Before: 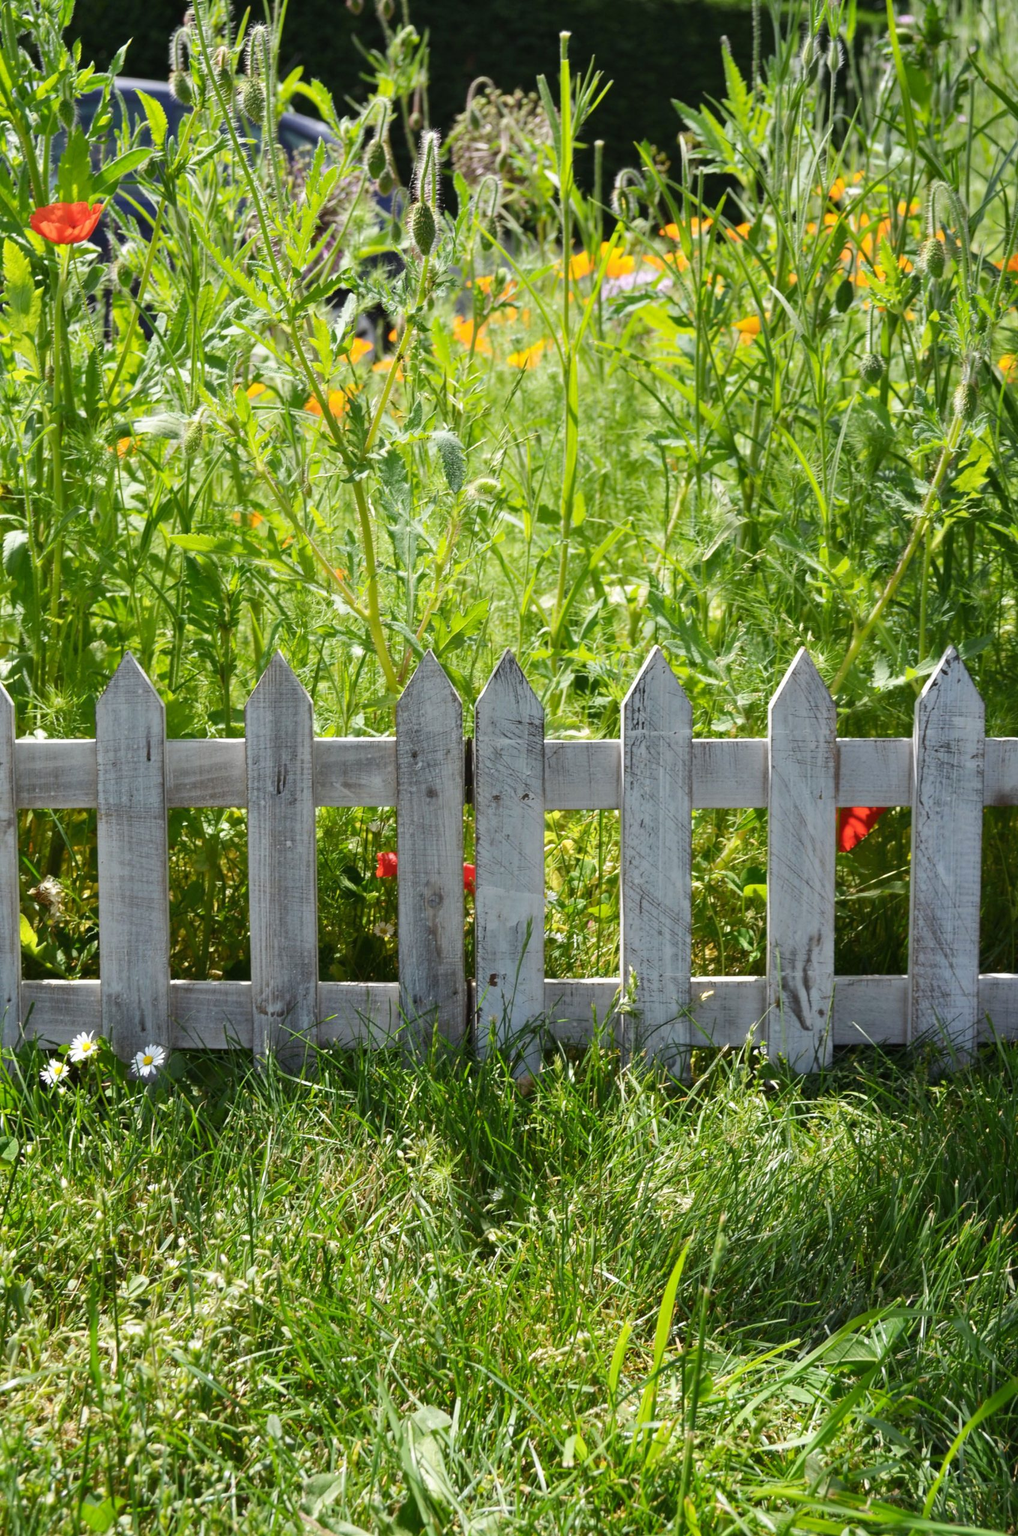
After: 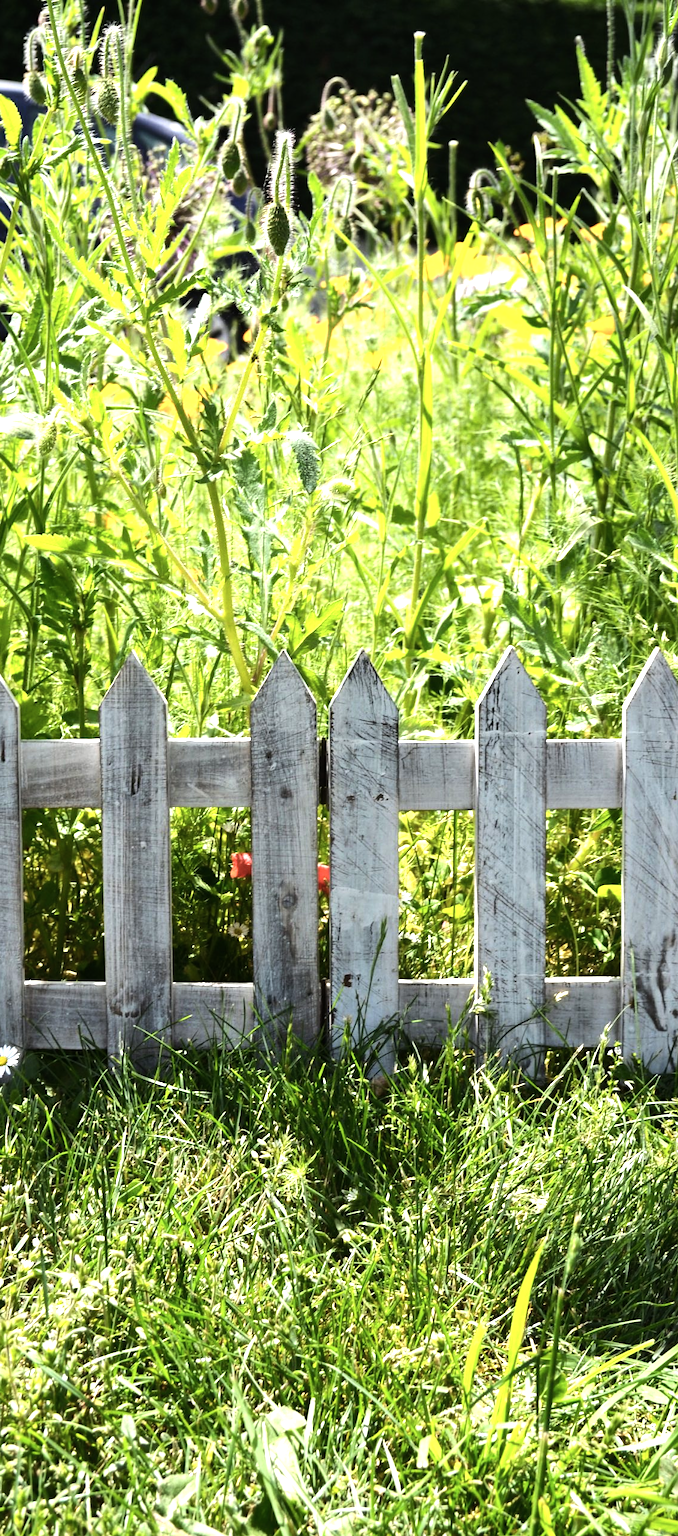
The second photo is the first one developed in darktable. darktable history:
crop and rotate: left 14.367%, right 18.983%
tone equalizer: -8 EV -1.08 EV, -7 EV -1.02 EV, -6 EV -0.874 EV, -5 EV -0.585 EV, -3 EV 0.552 EV, -2 EV 0.849 EV, -1 EV 1 EV, +0 EV 1.07 EV, edges refinement/feathering 500, mask exposure compensation -1.57 EV, preserve details no
color zones: curves: ch0 [(0, 0.558) (0.143, 0.559) (0.286, 0.529) (0.429, 0.505) (0.571, 0.5) (0.714, 0.5) (0.857, 0.5) (1, 0.558)]; ch1 [(0, 0.469) (0.01, 0.469) (0.12, 0.446) (0.248, 0.469) (0.5, 0.5) (0.748, 0.5) (0.99, 0.469) (1, 0.469)]
